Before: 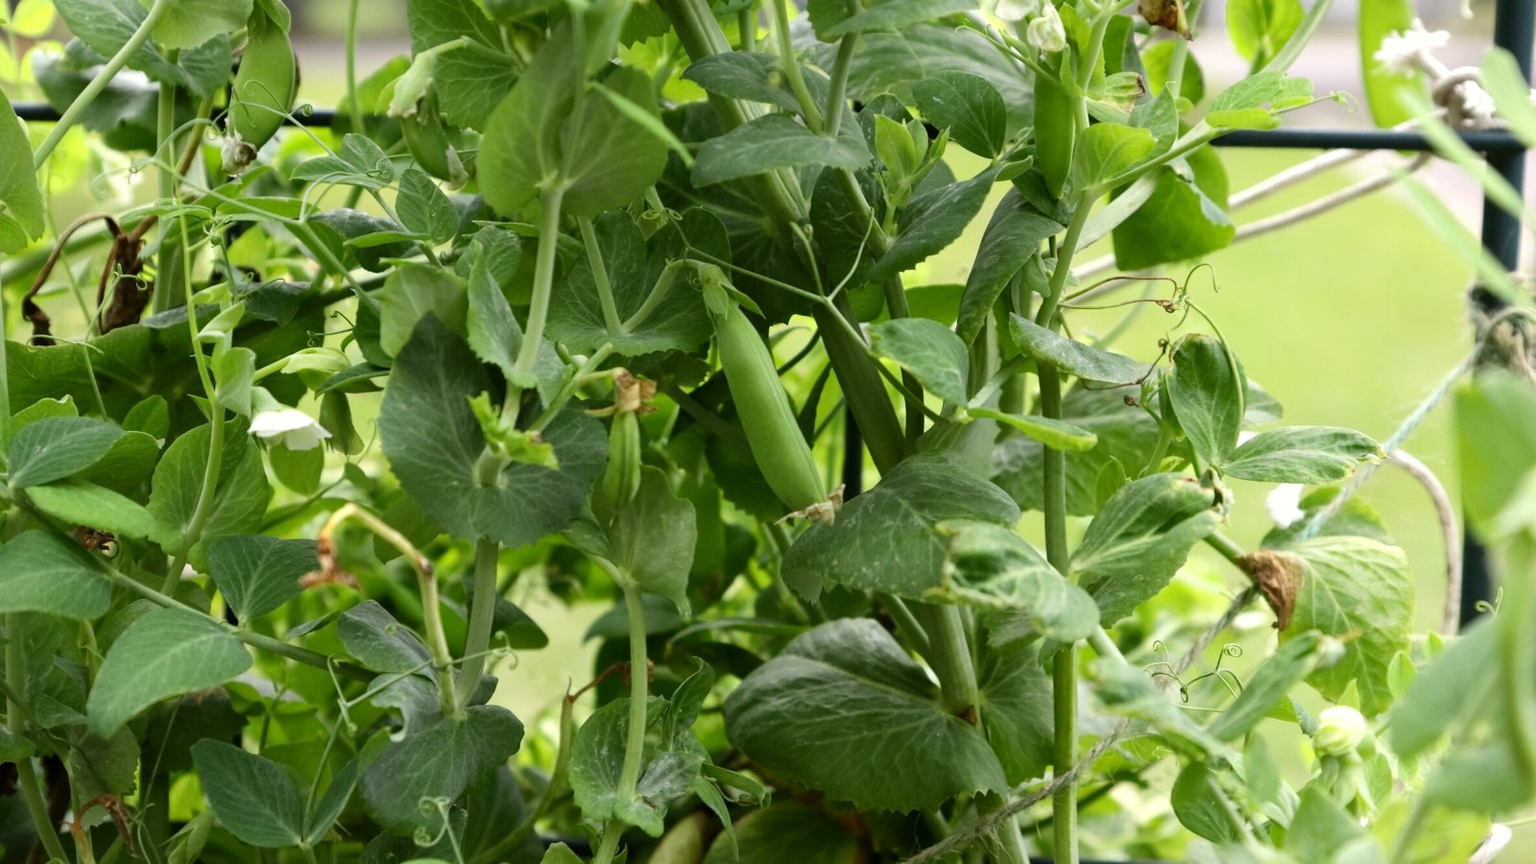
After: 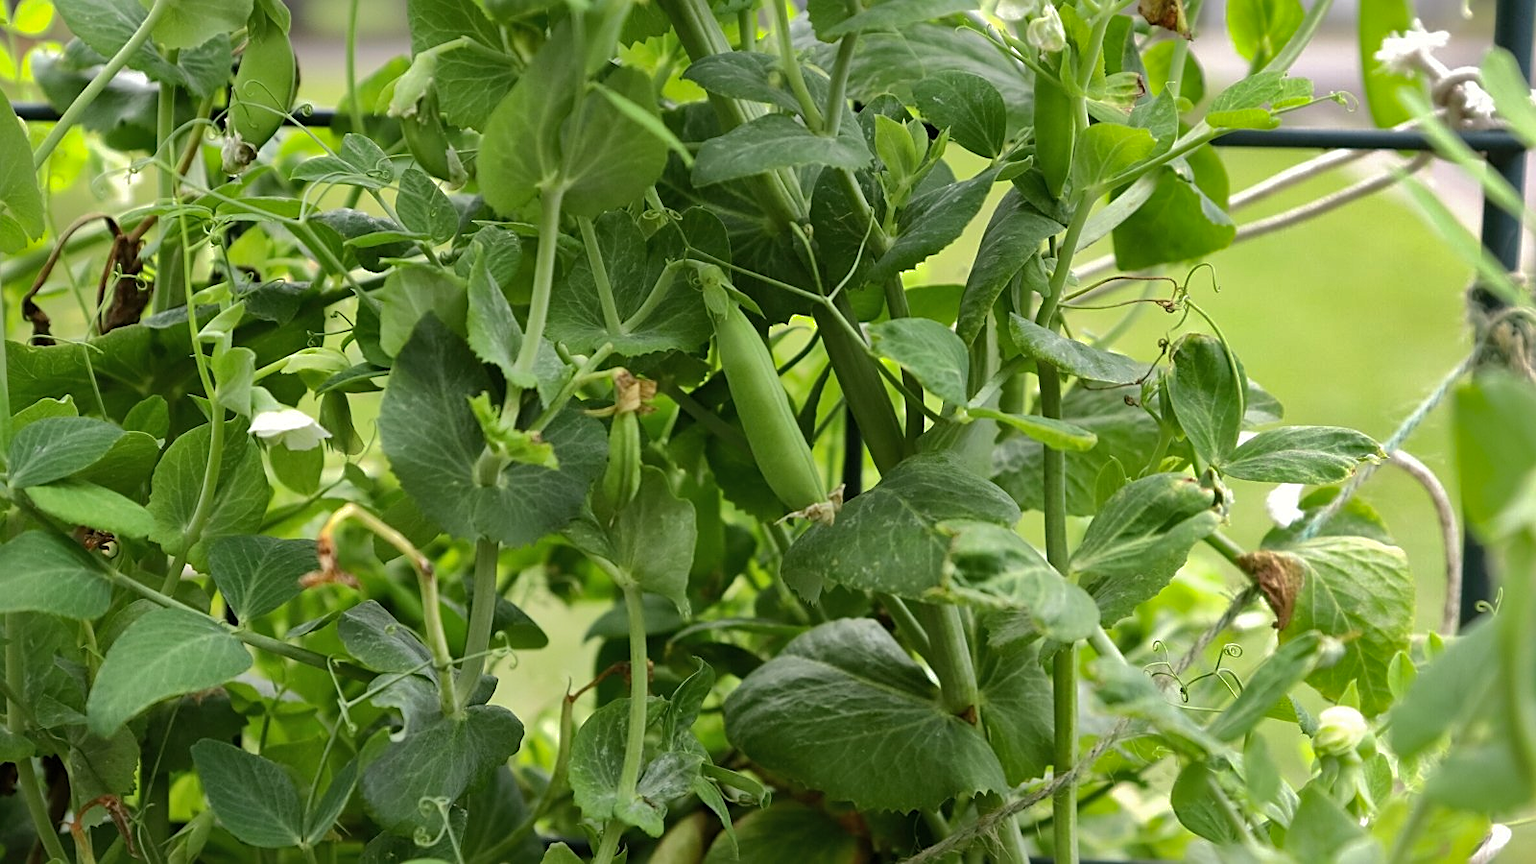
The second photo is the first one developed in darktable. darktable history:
shadows and highlights: shadows 40, highlights -60
white balance: emerald 1
sharpen: on, module defaults
